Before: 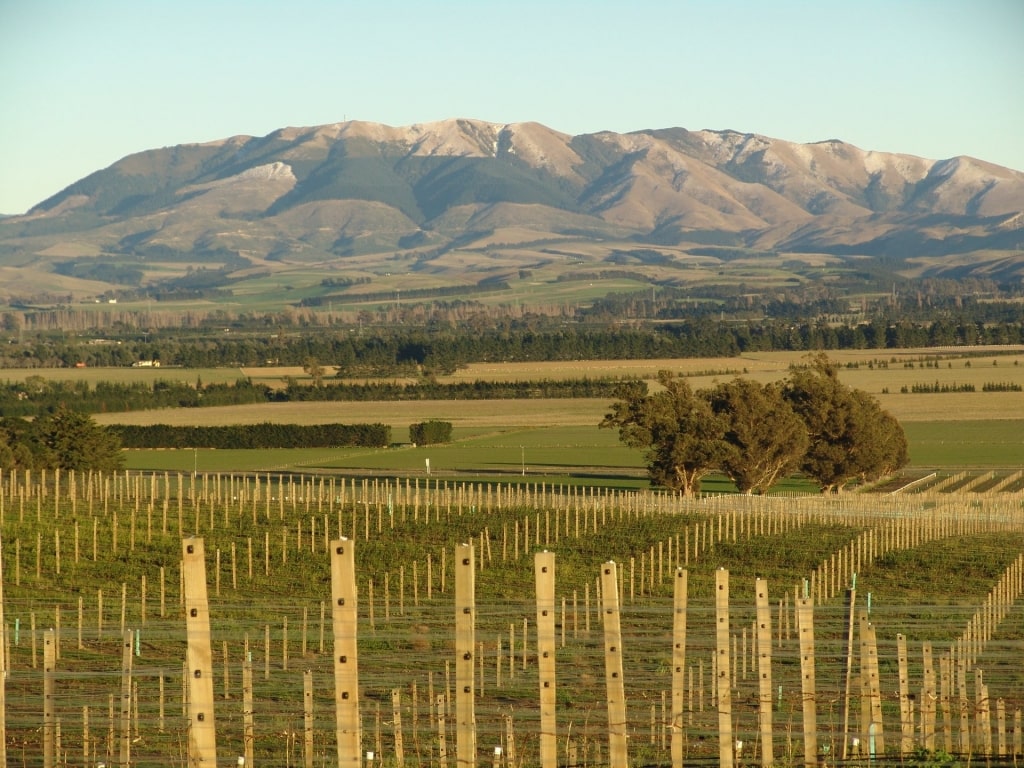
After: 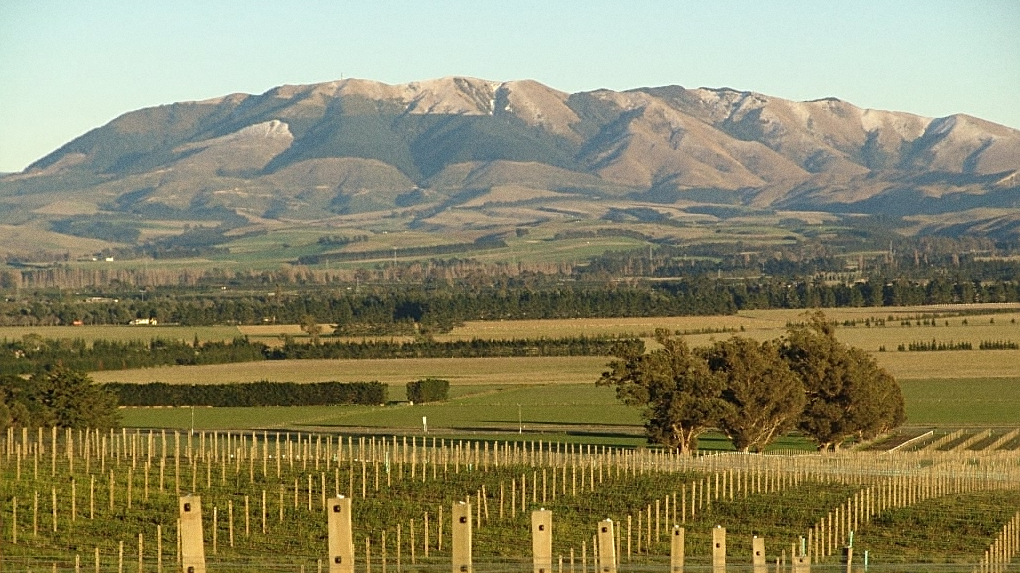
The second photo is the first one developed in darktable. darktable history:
sharpen: on, module defaults
crop: left 0.387%, top 5.469%, bottom 19.809%
grain: coarseness 22.88 ISO
